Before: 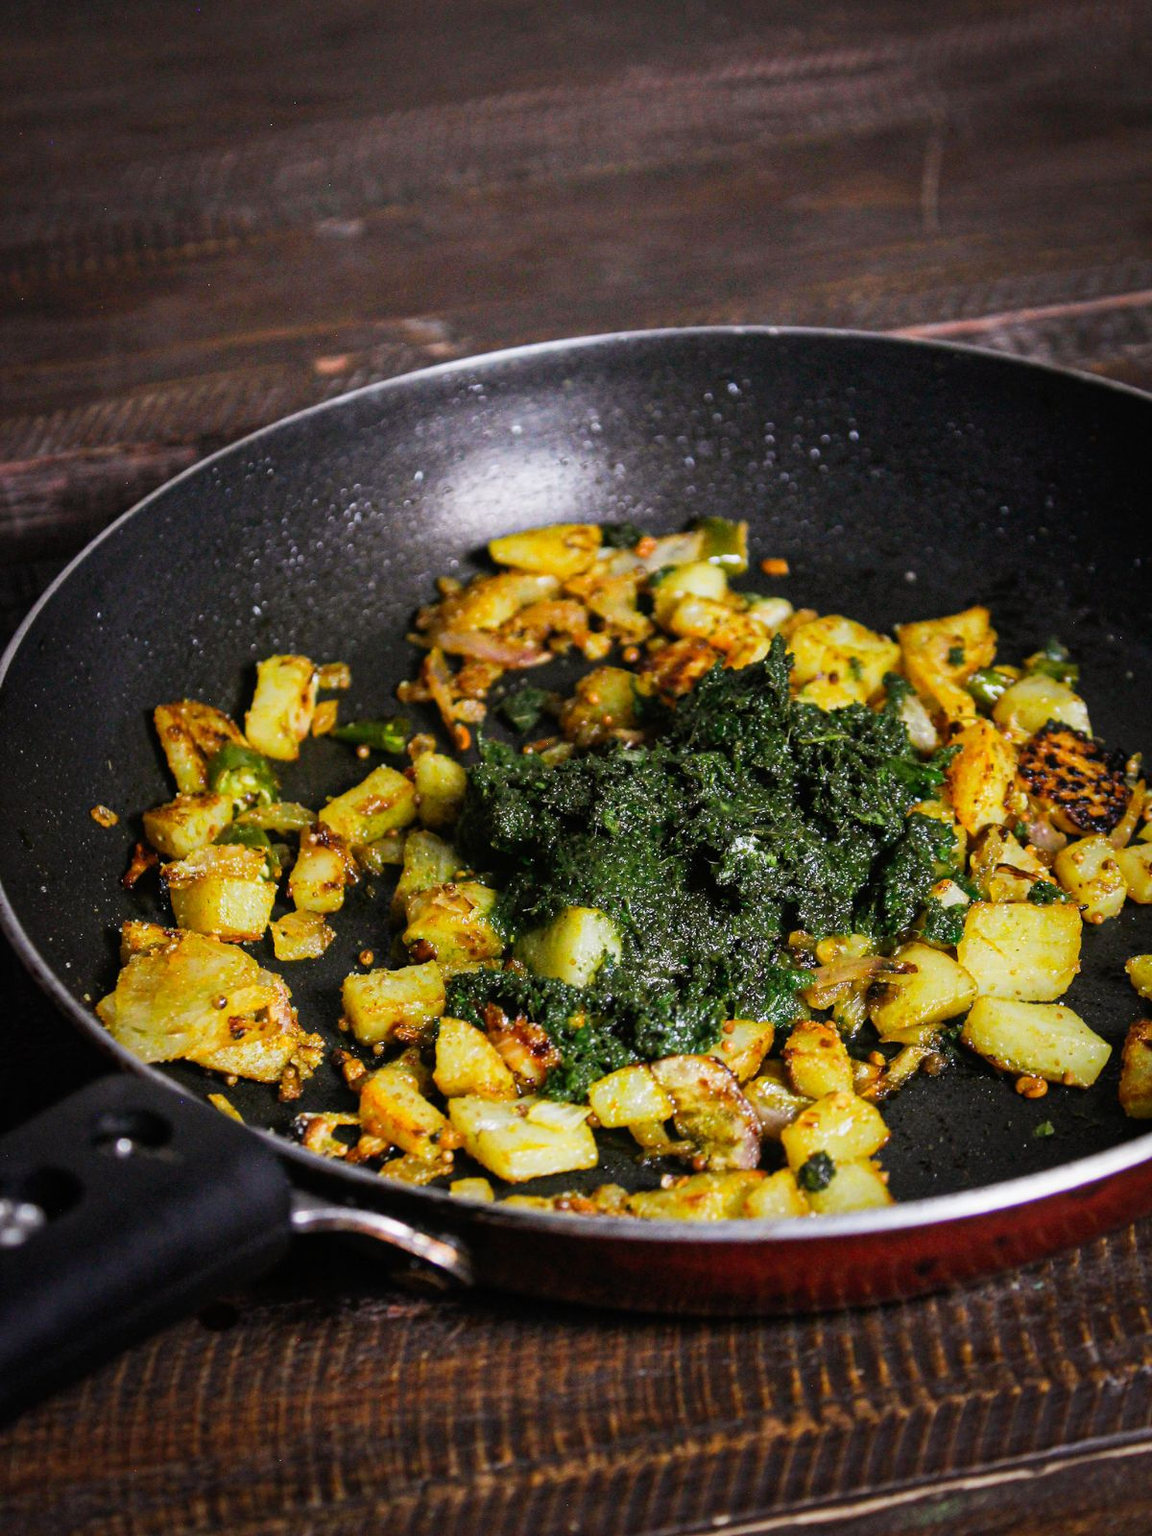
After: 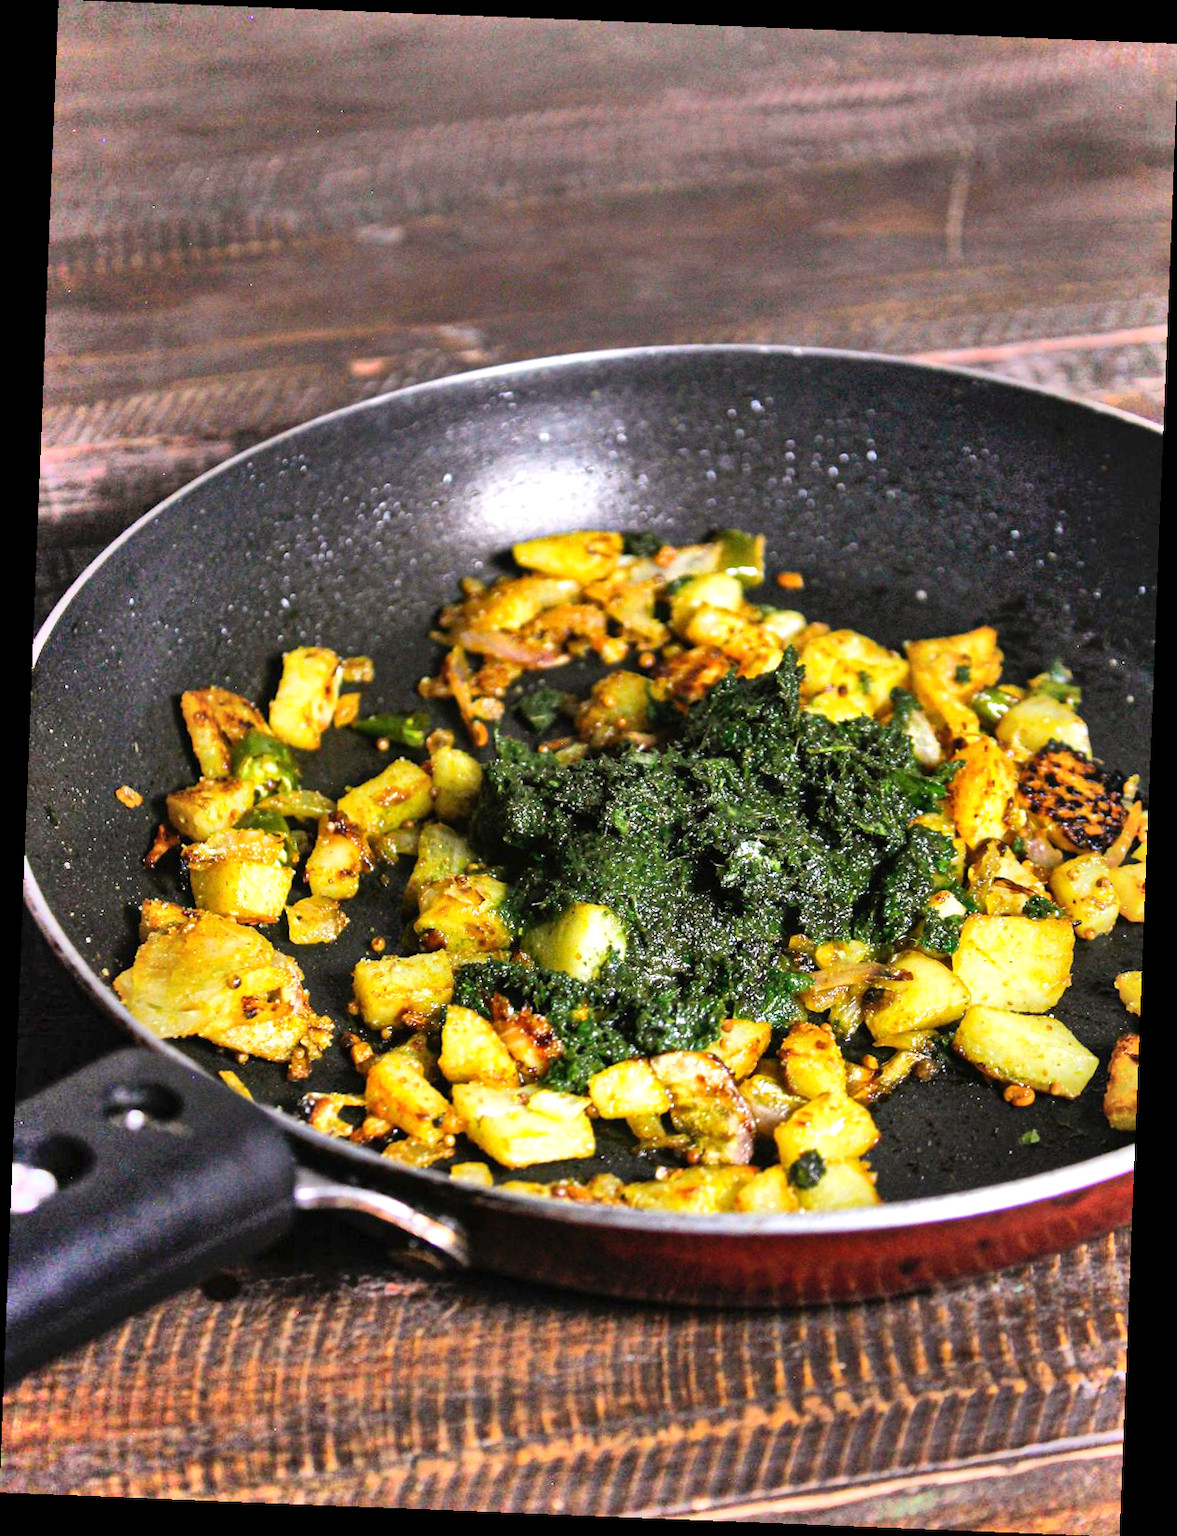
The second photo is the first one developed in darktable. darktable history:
rotate and perspective: rotation 2.27°, automatic cropping off
exposure: exposure 0.669 EV, compensate highlight preservation false
shadows and highlights: shadows 75, highlights -25, soften with gaussian
